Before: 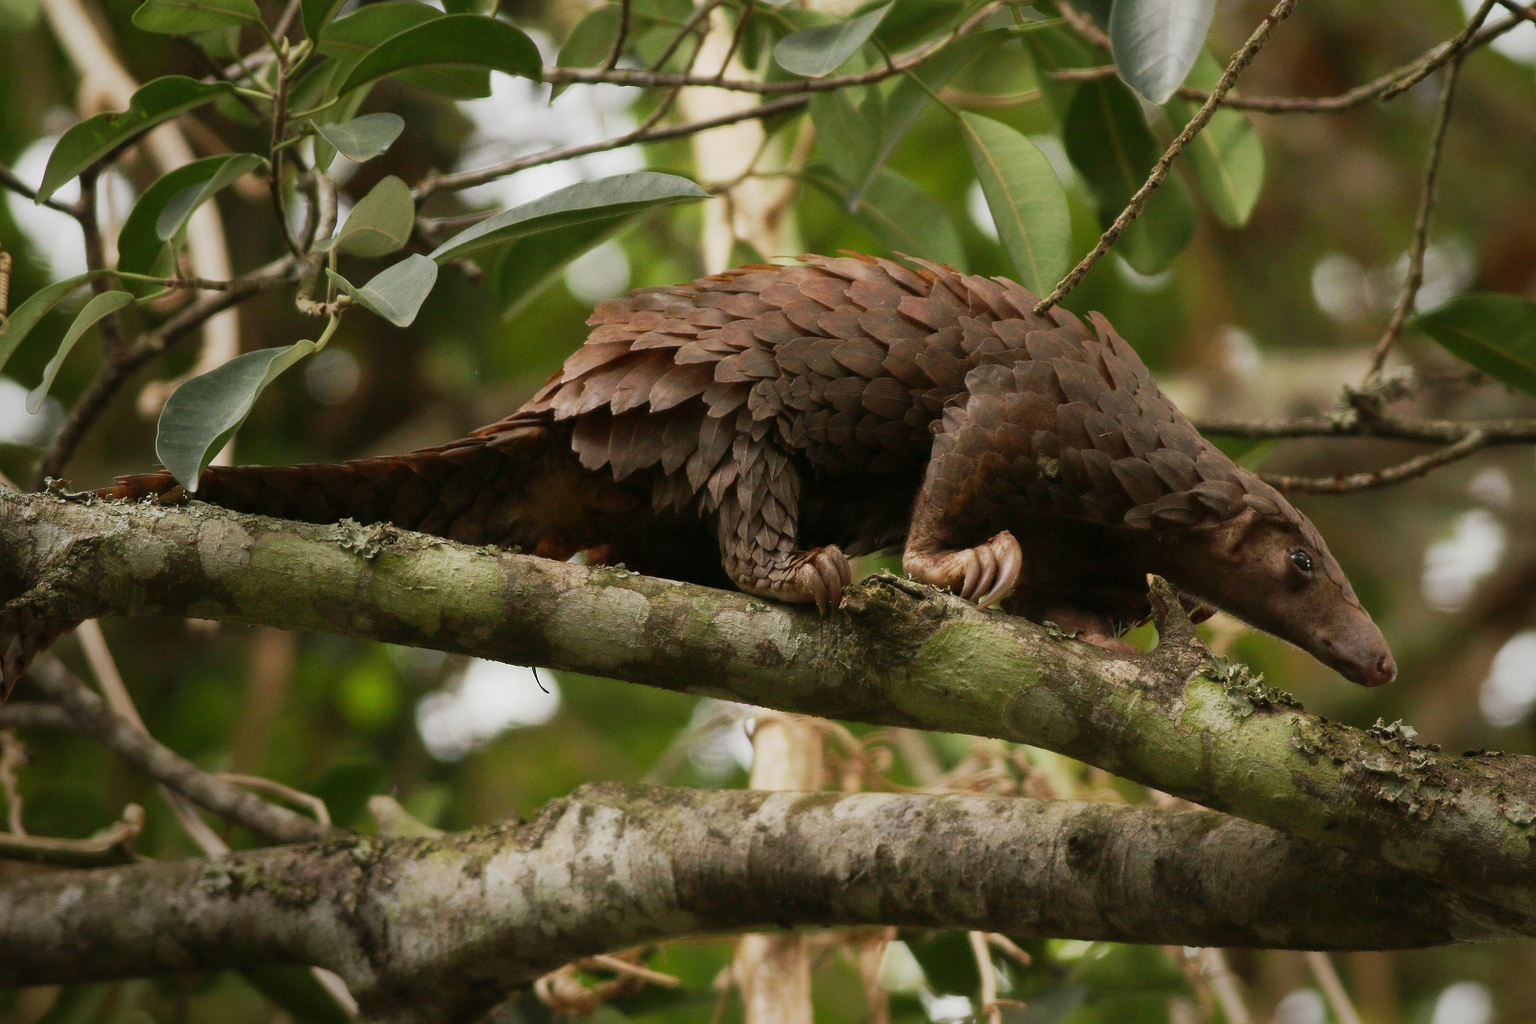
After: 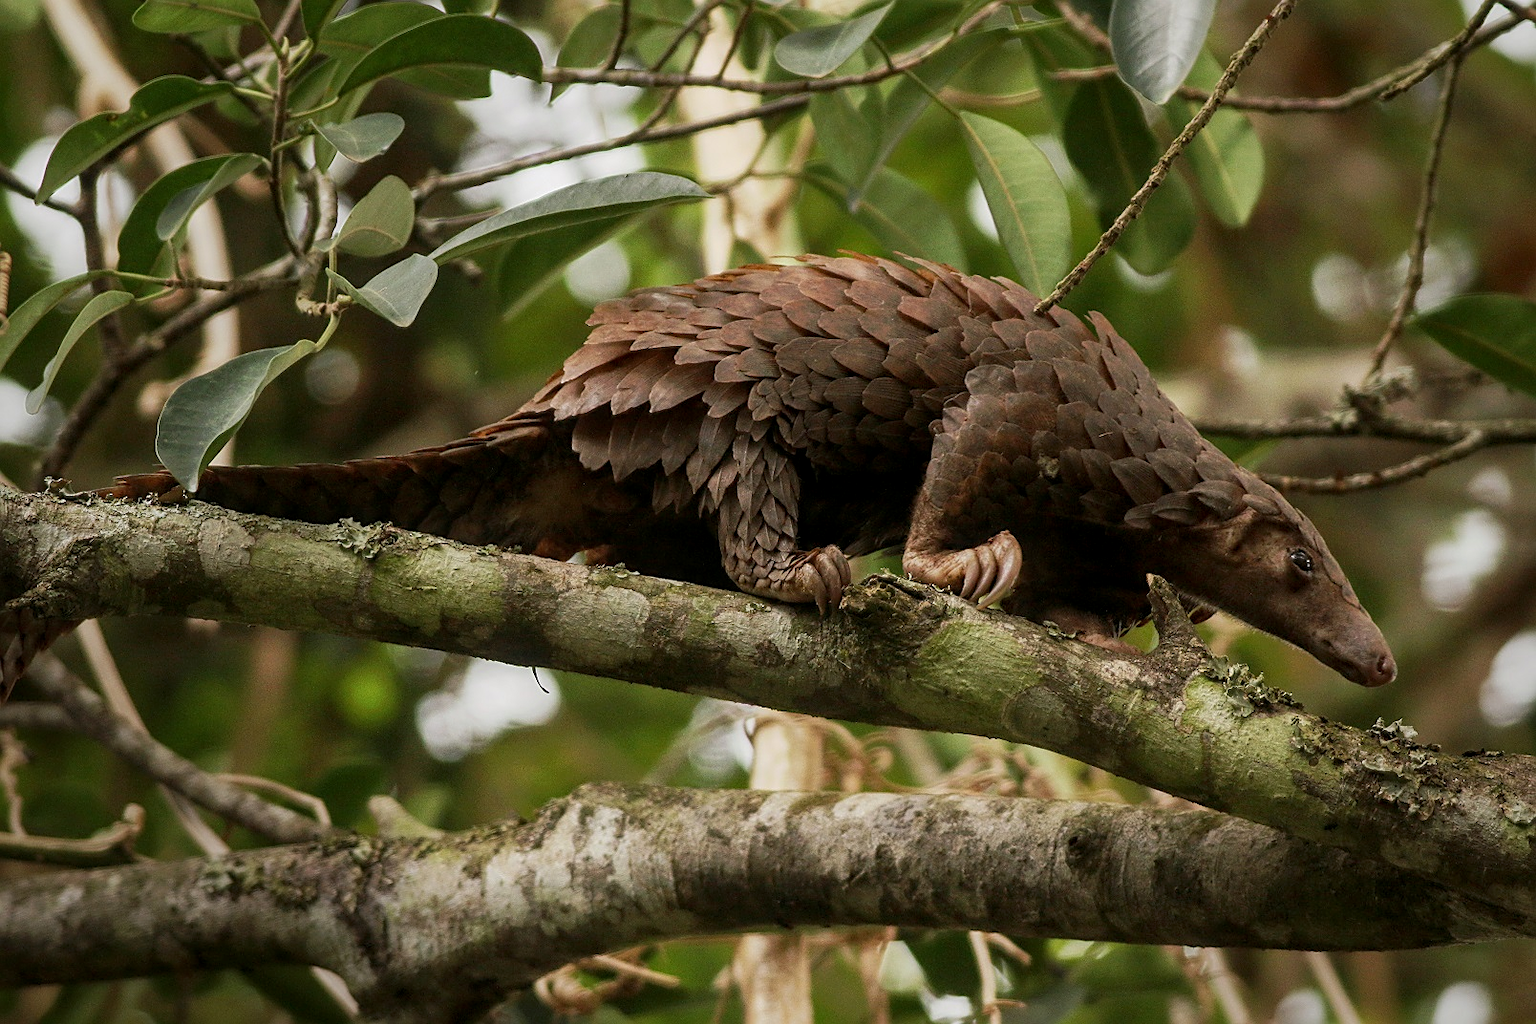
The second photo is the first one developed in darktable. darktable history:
local contrast: on, module defaults
sharpen: amount 0.478
